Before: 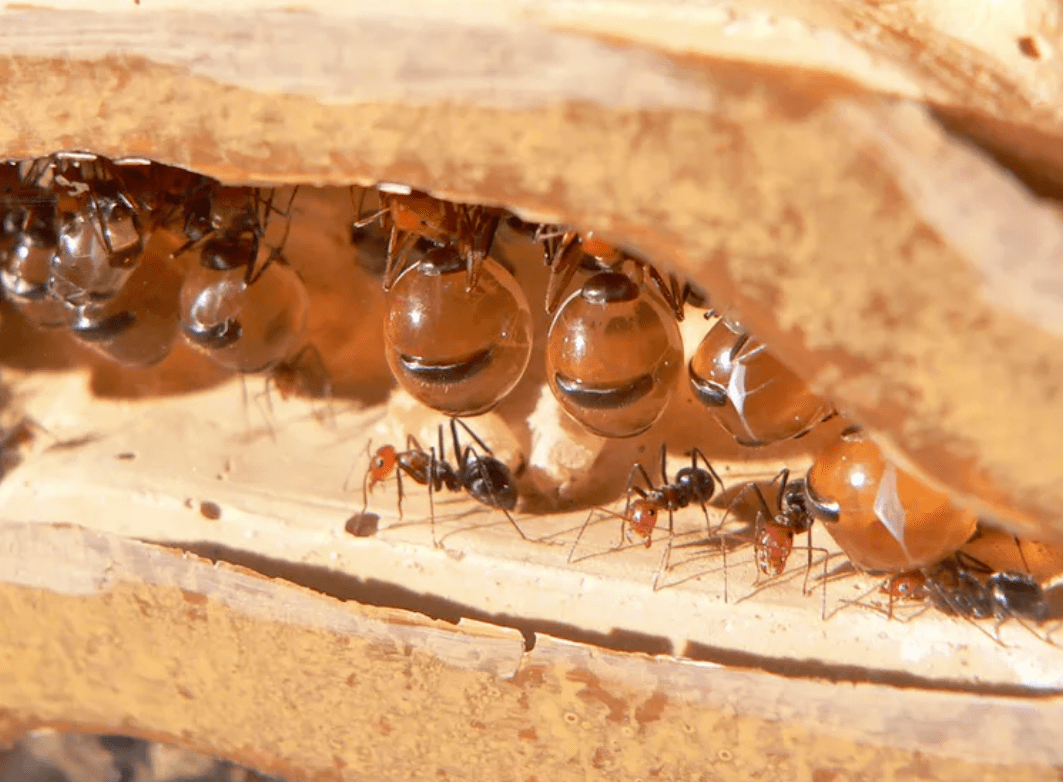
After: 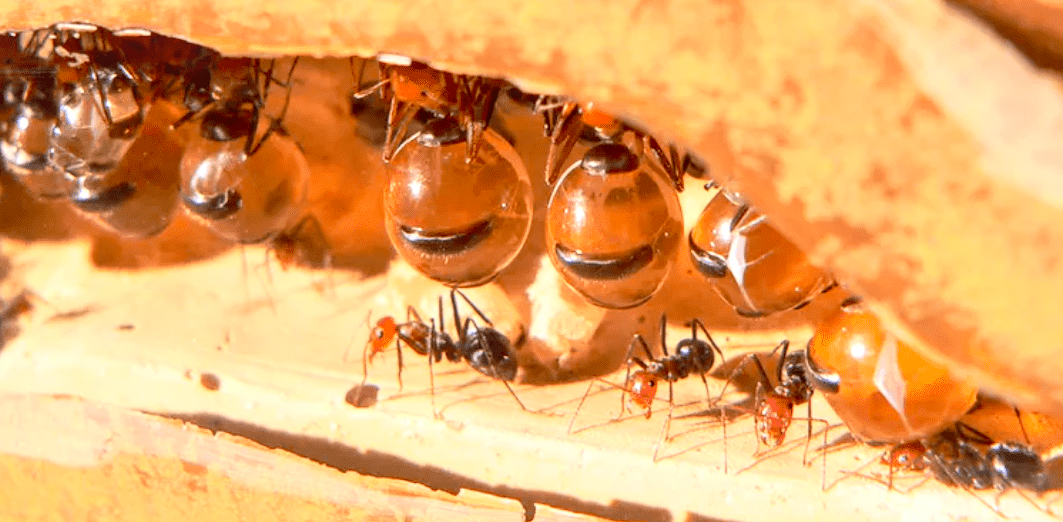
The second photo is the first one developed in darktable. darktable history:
crop: top 16.508%, bottom 16.714%
contrast brightness saturation: contrast 0.241, brightness 0.254, saturation 0.394
local contrast: on, module defaults
